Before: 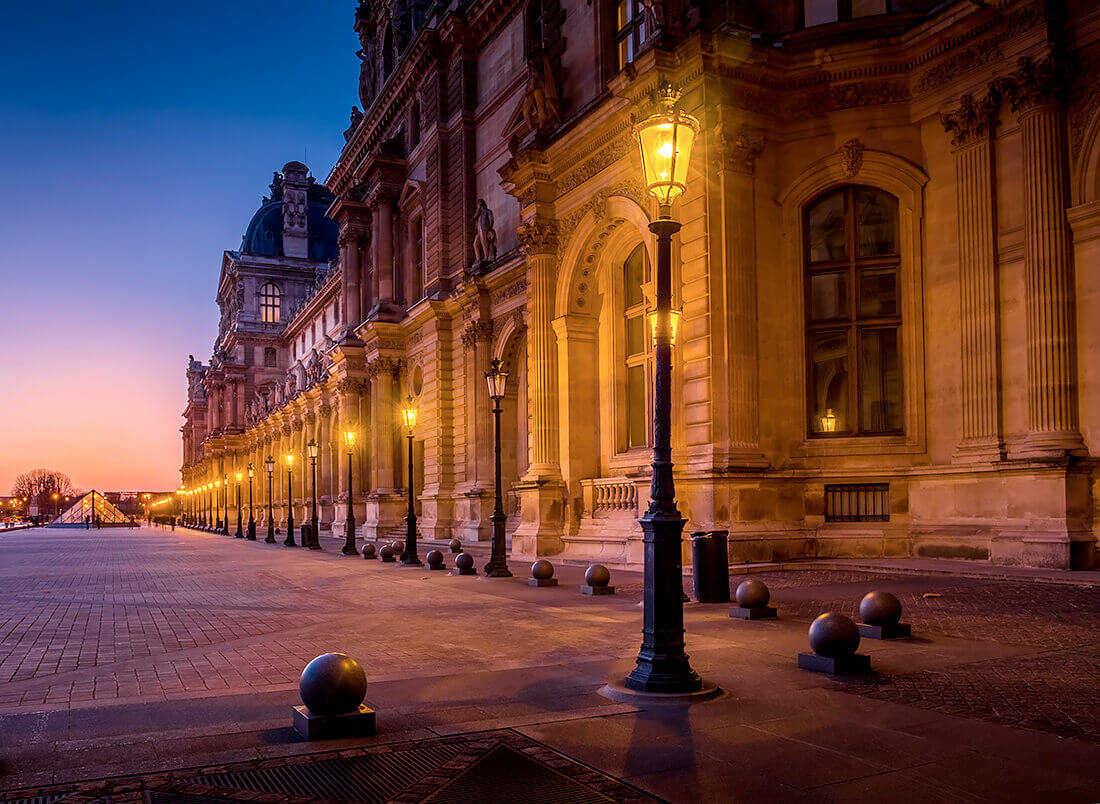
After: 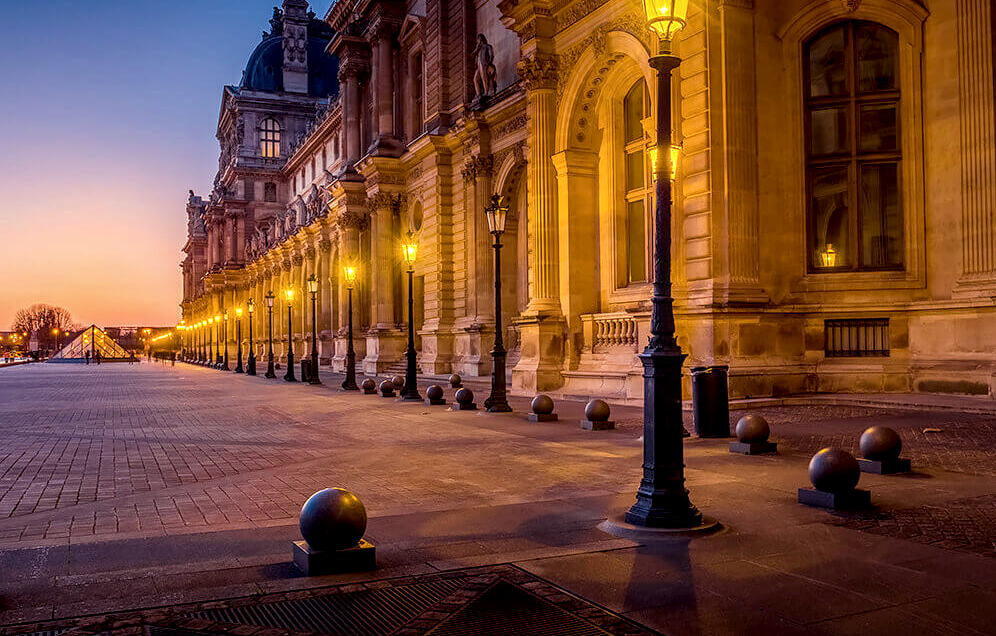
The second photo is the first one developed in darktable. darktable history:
local contrast: on, module defaults
color correction: highlights a* -5.83, highlights b* 11.22
crop: top 20.542%, right 9.379%, bottom 0.337%
